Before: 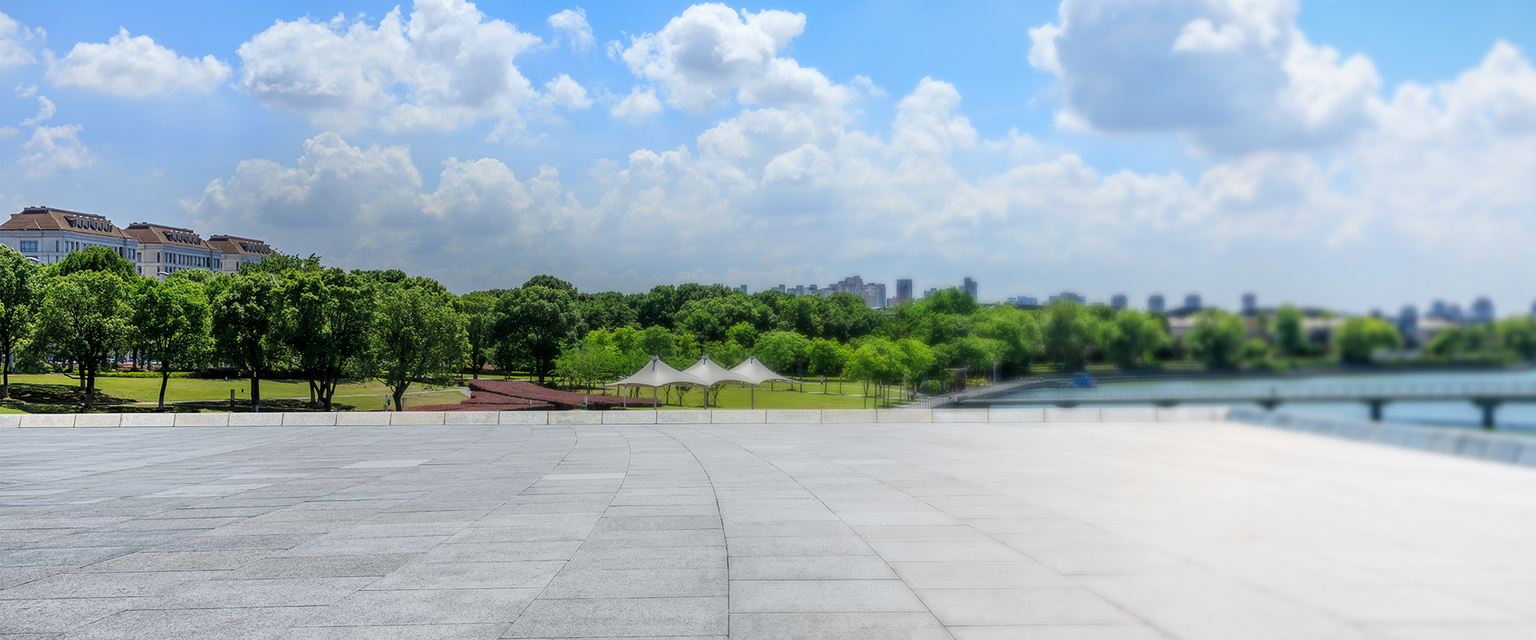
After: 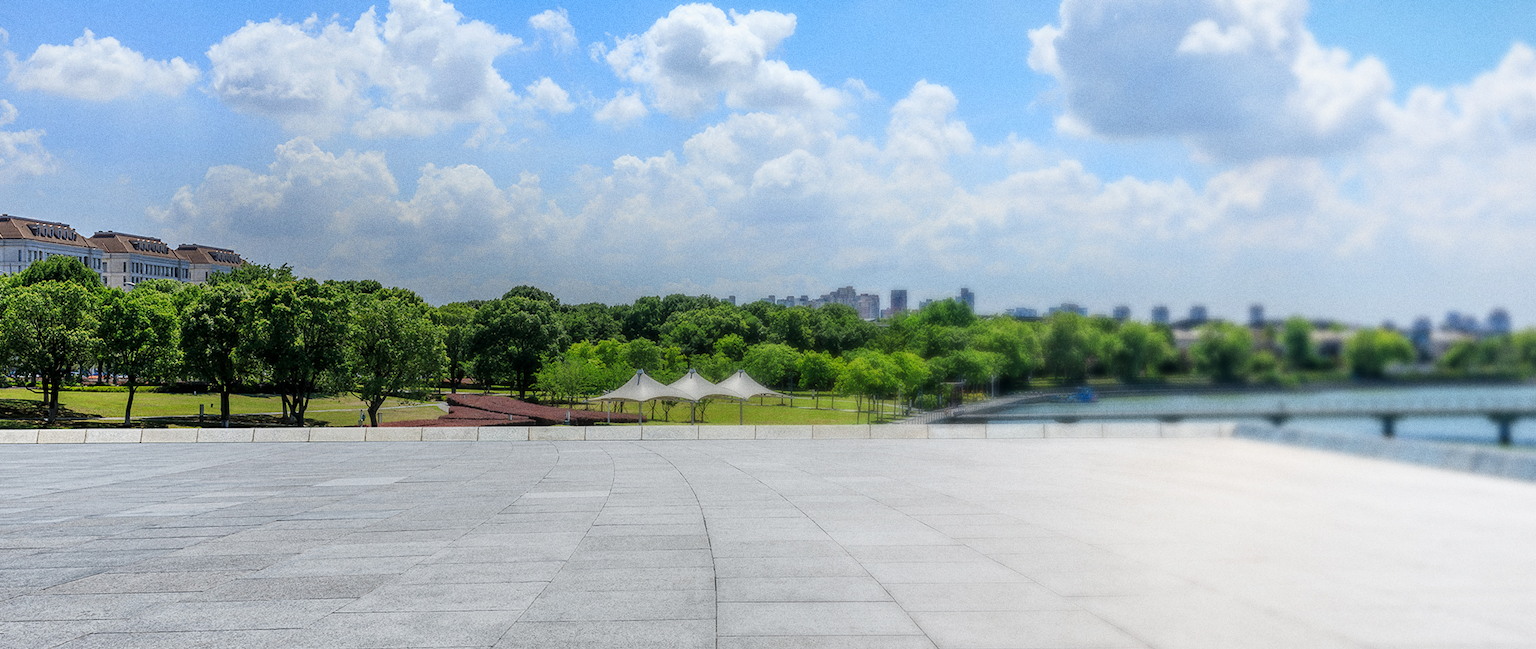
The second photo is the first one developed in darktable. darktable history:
grain: coarseness 0.09 ISO
crop and rotate: left 2.536%, right 1.107%, bottom 2.246%
